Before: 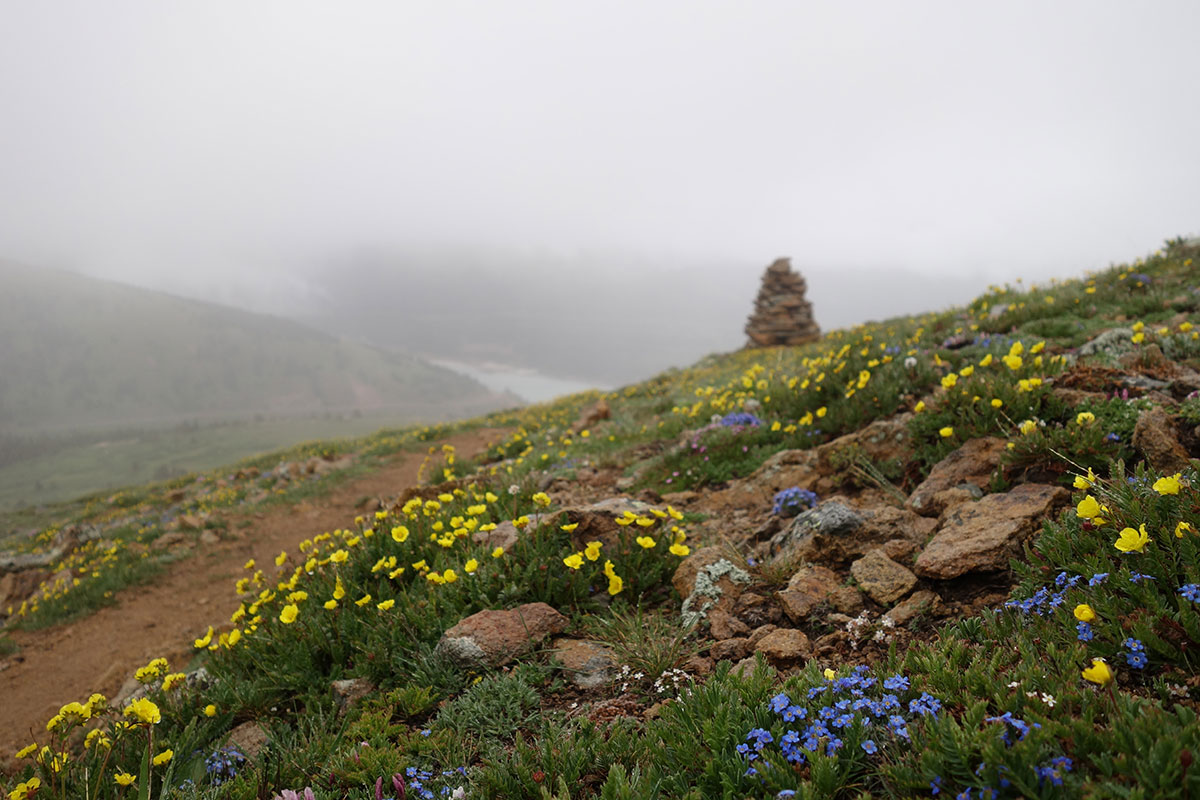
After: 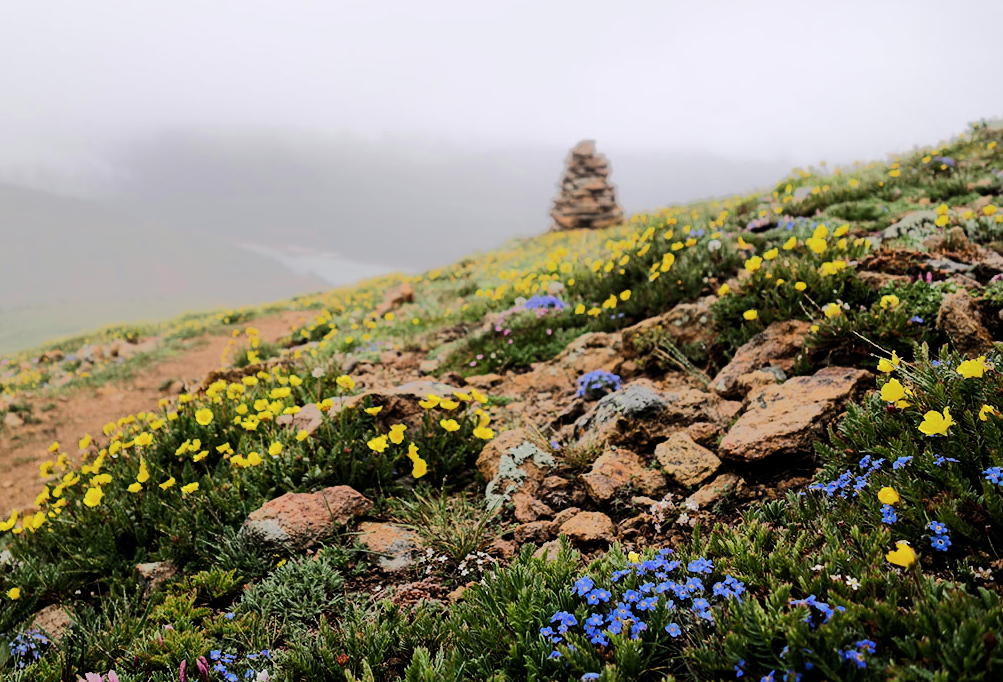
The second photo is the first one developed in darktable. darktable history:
color correction: highlights a* -0.074, highlights b* -5.64, shadows a* -0.142, shadows b* -0.146
tone equalizer: -8 EV -0.531 EV, -7 EV -0.295 EV, -6 EV -0.048 EV, -5 EV 0.395 EV, -4 EV 0.951 EV, -3 EV 0.779 EV, -2 EV -0.014 EV, -1 EV 0.124 EV, +0 EV -0.027 EV, edges refinement/feathering 500, mask exposure compensation -1.57 EV, preserve details no
filmic rgb: middle gray luminance 21.49%, black relative exposure -14.02 EV, white relative exposure 2.97 EV, target black luminance 0%, hardness 8.88, latitude 60.23%, contrast 1.207, highlights saturation mix 3.78%, shadows ↔ highlights balance 41.18%
crop: left 16.399%, top 14.72%
color balance rgb: highlights gain › chroma 1.064%, highlights gain › hue 67.34°, linear chroma grading › global chroma 8.952%, perceptual saturation grading › global saturation 0.472%, perceptual brilliance grading › global brilliance 2.564%, perceptual brilliance grading › highlights -2.454%, perceptual brilliance grading › shadows 3.617%, global vibrance 5.468%, contrast 3.056%
